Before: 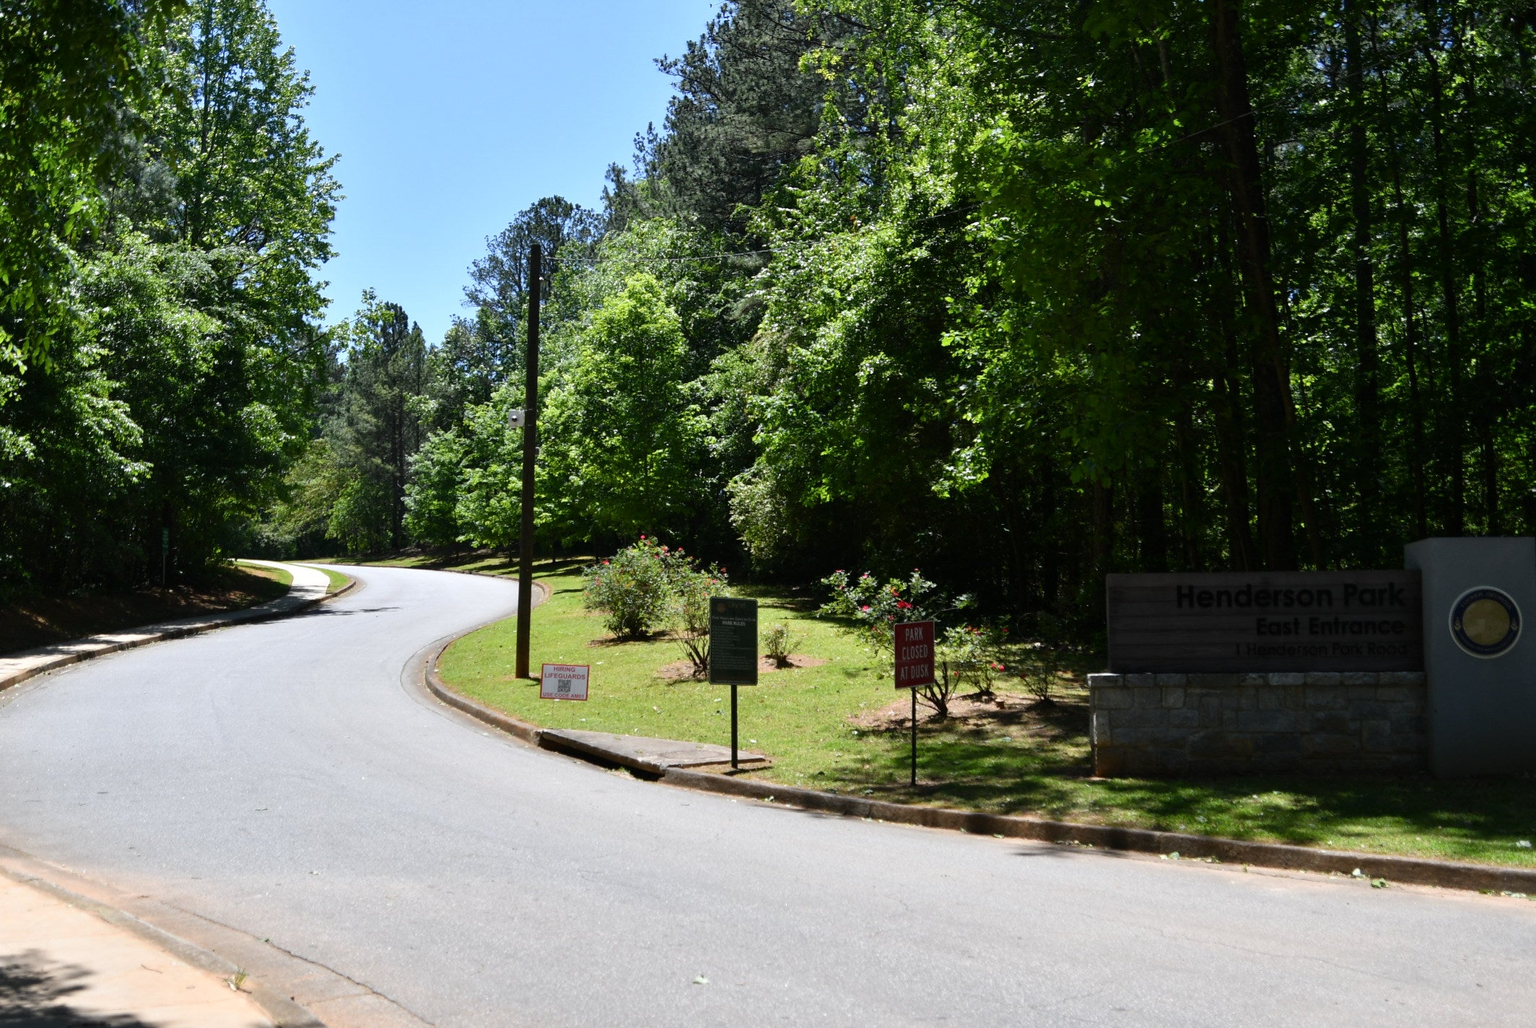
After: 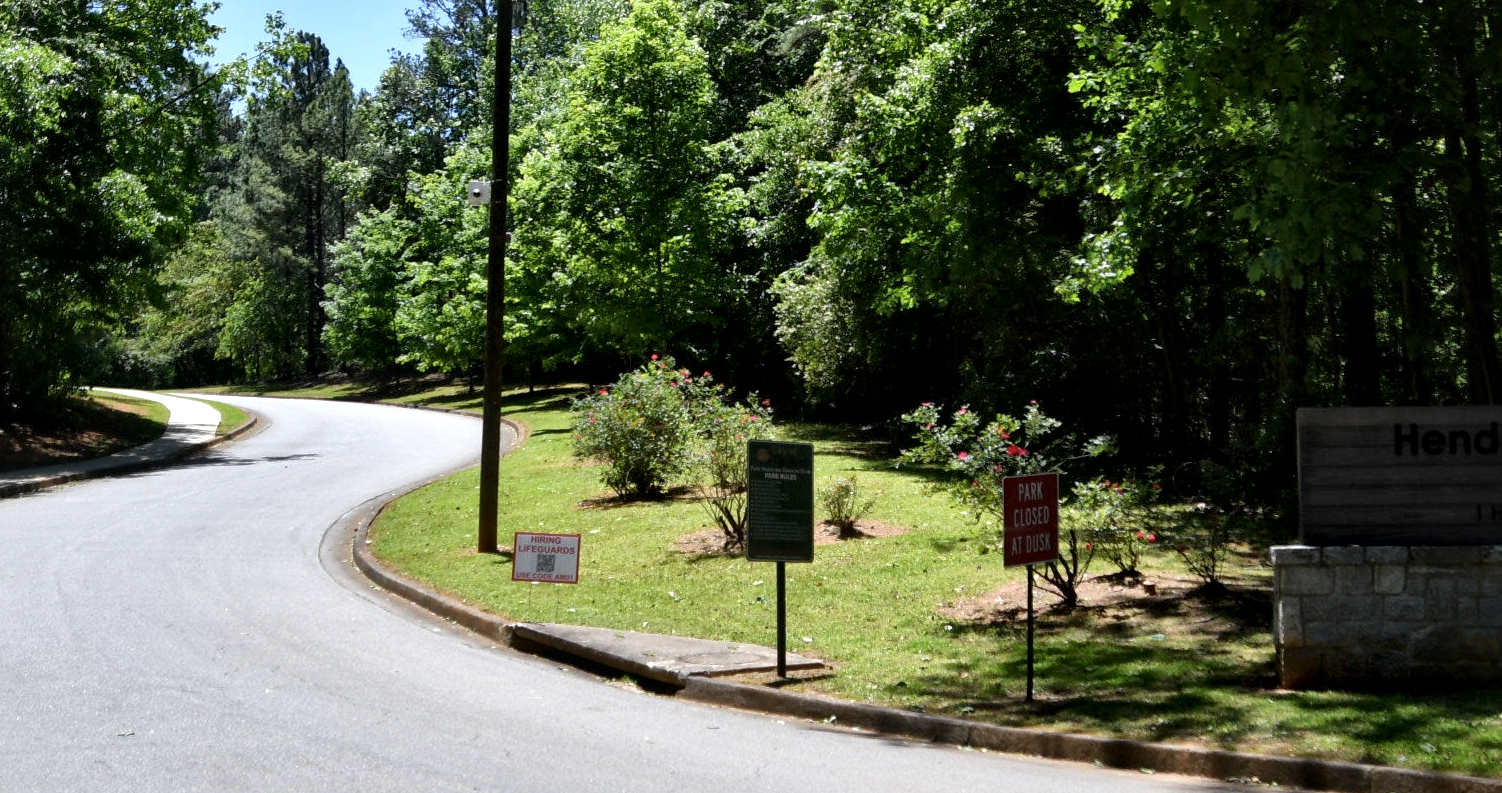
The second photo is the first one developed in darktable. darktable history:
local contrast: mode bilateral grid, contrast 20, coarseness 49, detail 172%, midtone range 0.2
crop: left 11.124%, top 27.206%, right 18.262%, bottom 17.095%
